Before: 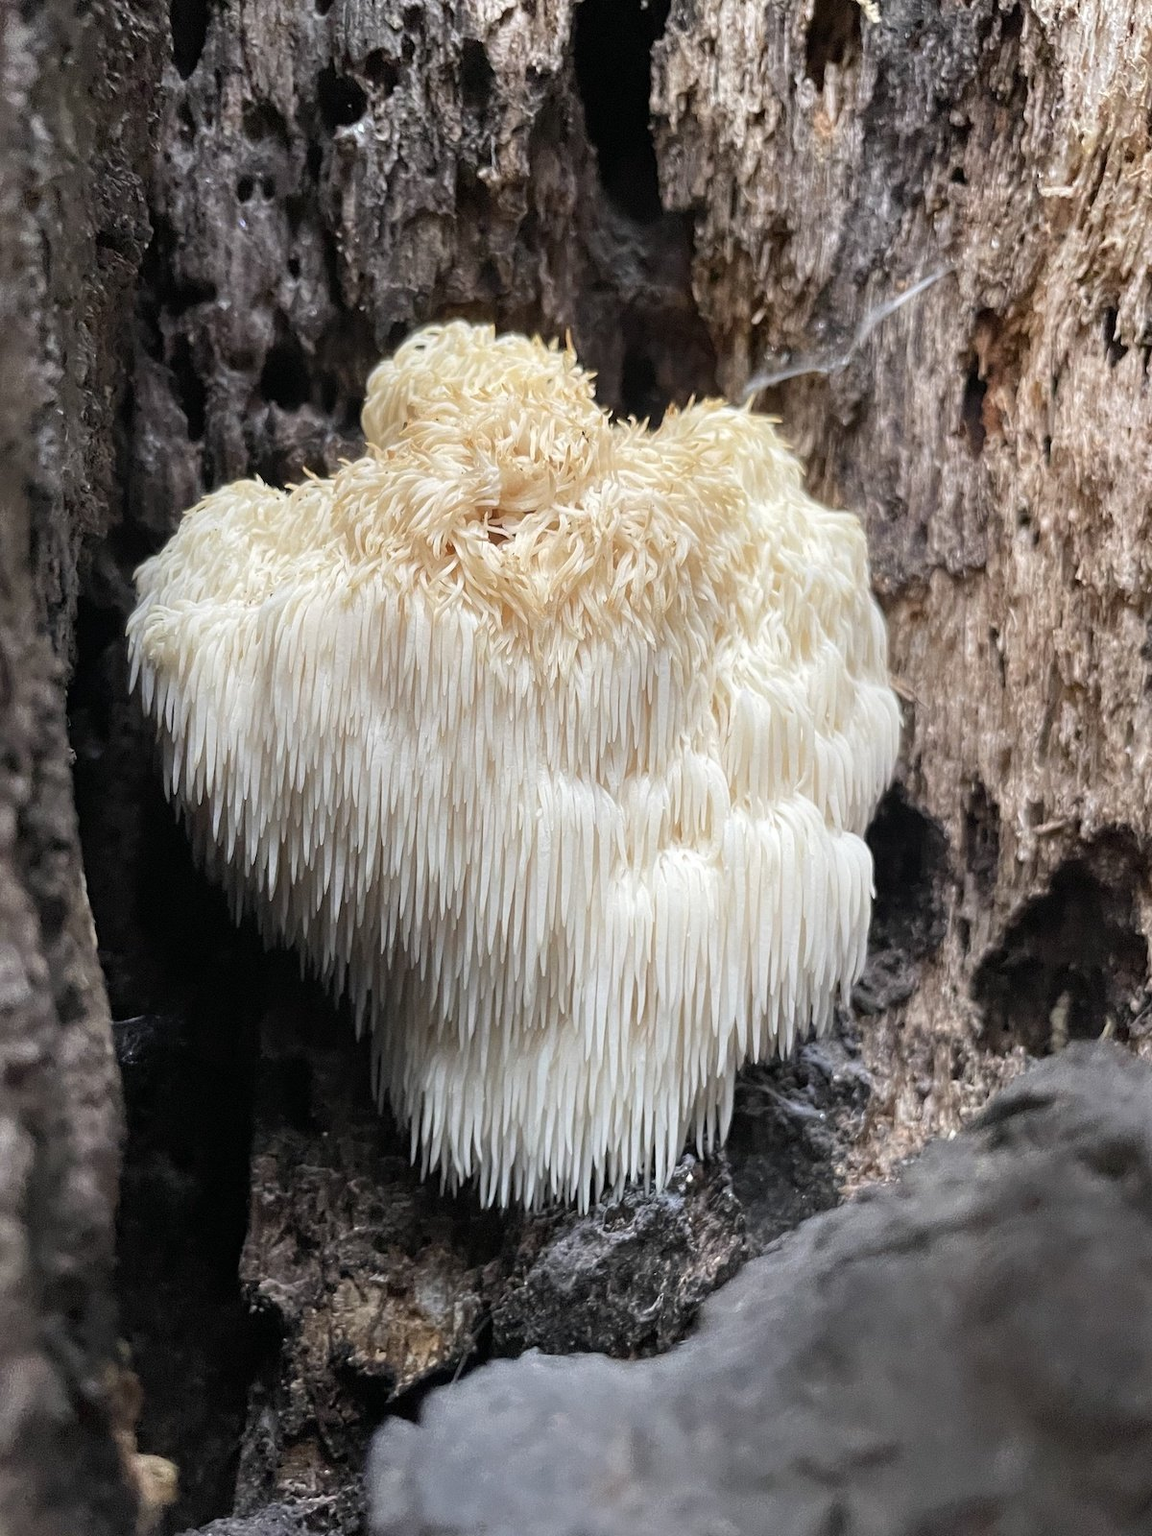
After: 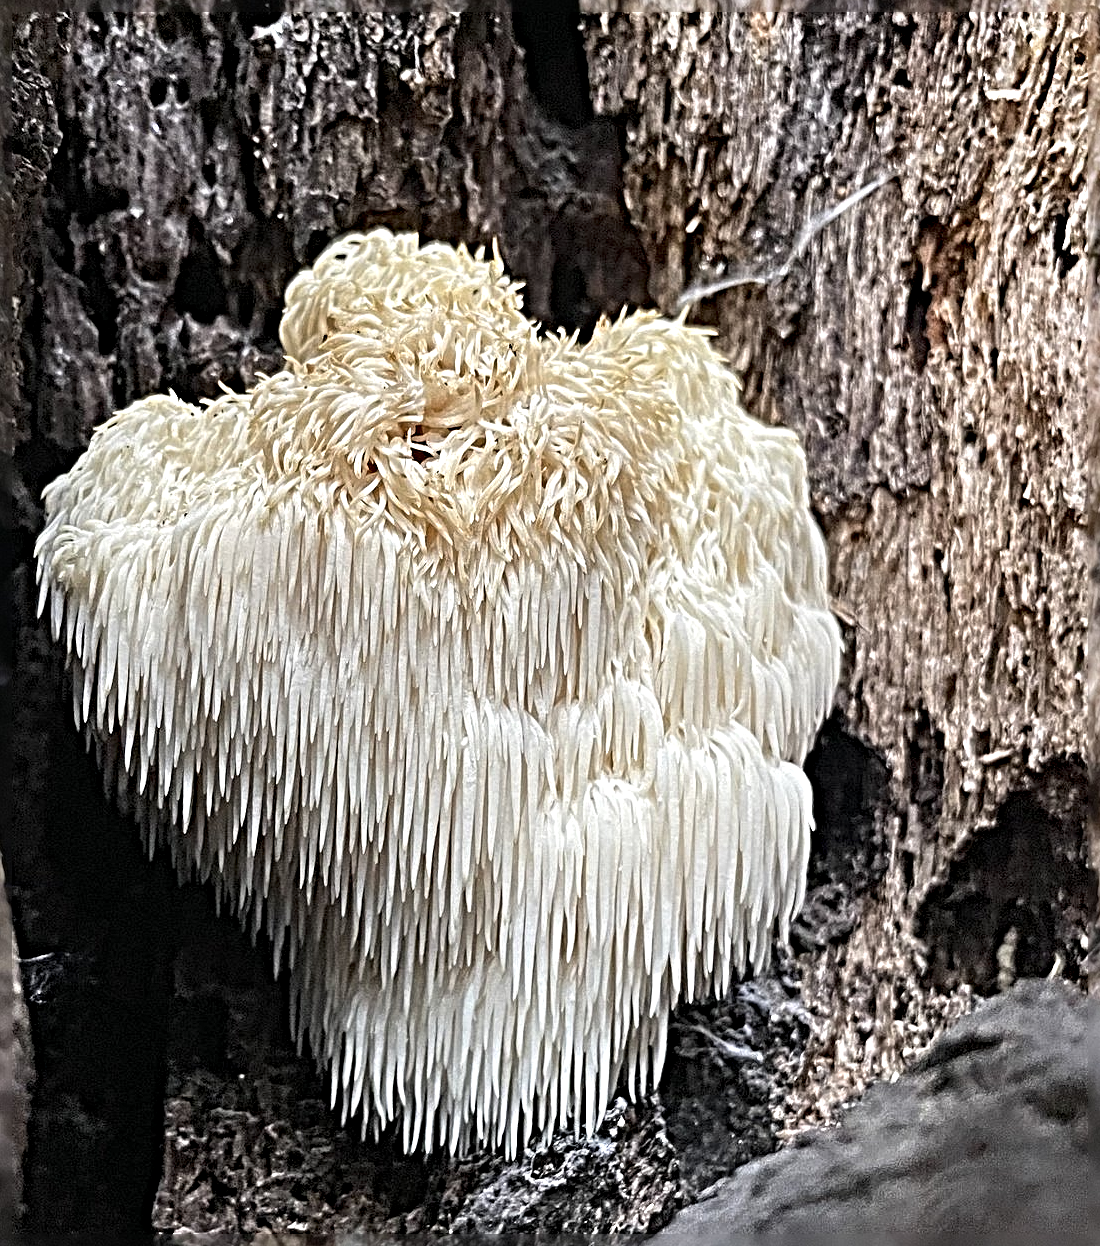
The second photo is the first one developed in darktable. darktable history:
sharpen: radius 6.3, amount 1.8, threshold 0
crop: left 8.155%, top 6.611%, bottom 15.385%
